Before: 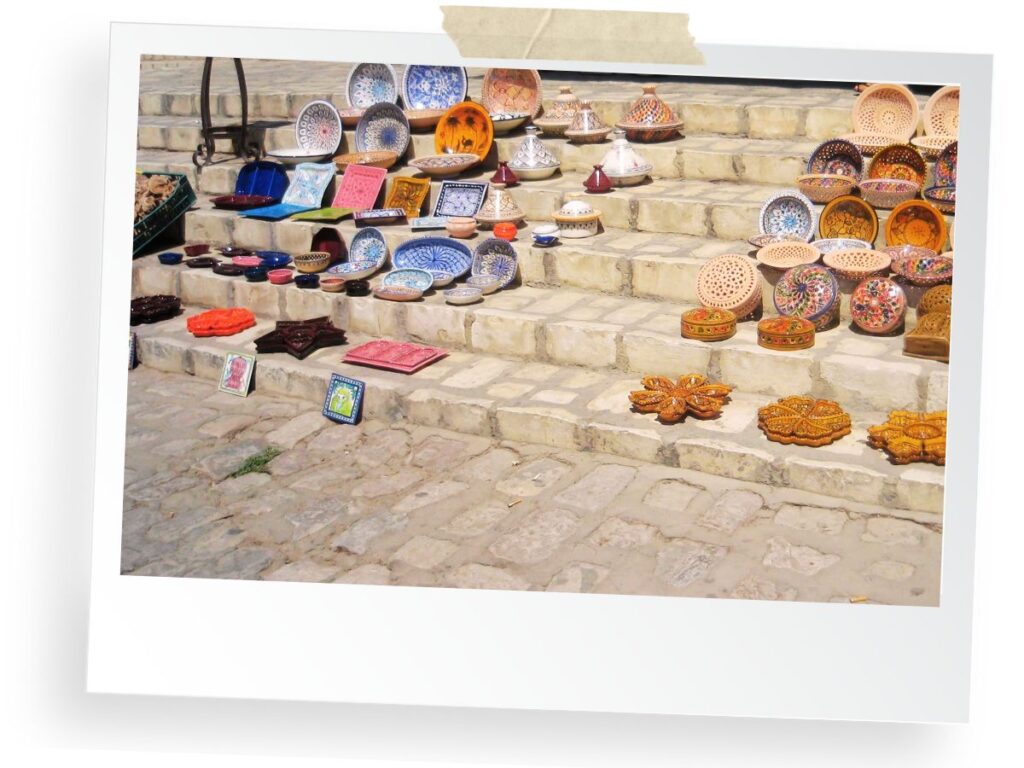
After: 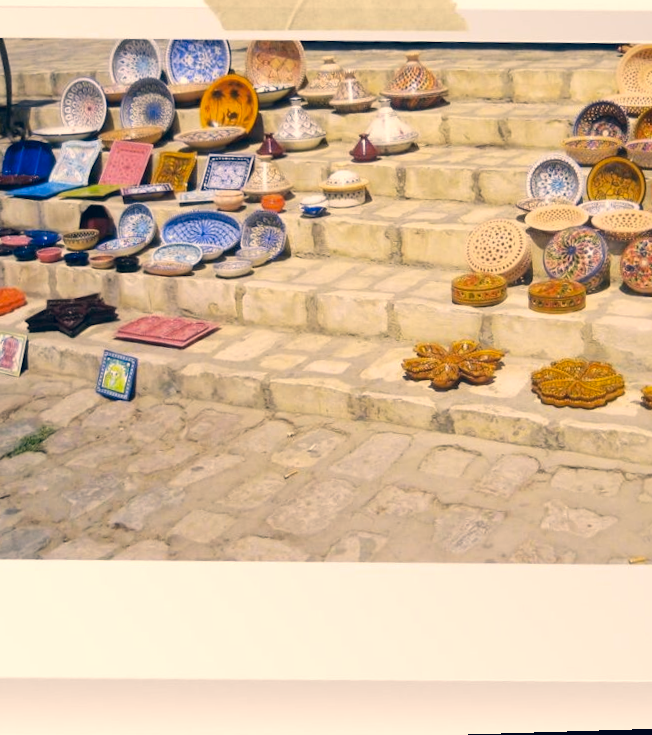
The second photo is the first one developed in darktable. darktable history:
crop and rotate: left 22.918%, top 5.629%, right 14.711%, bottom 2.247%
color correction: highlights a* 10.32, highlights b* 14.66, shadows a* -9.59, shadows b* -15.02
rotate and perspective: rotation -1.75°, automatic cropping off
color contrast: green-magenta contrast 0.8, blue-yellow contrast 1.1, unbound 0
color balance rgb: global vibrance -1%, saturation formula JzAzBz (2021)
